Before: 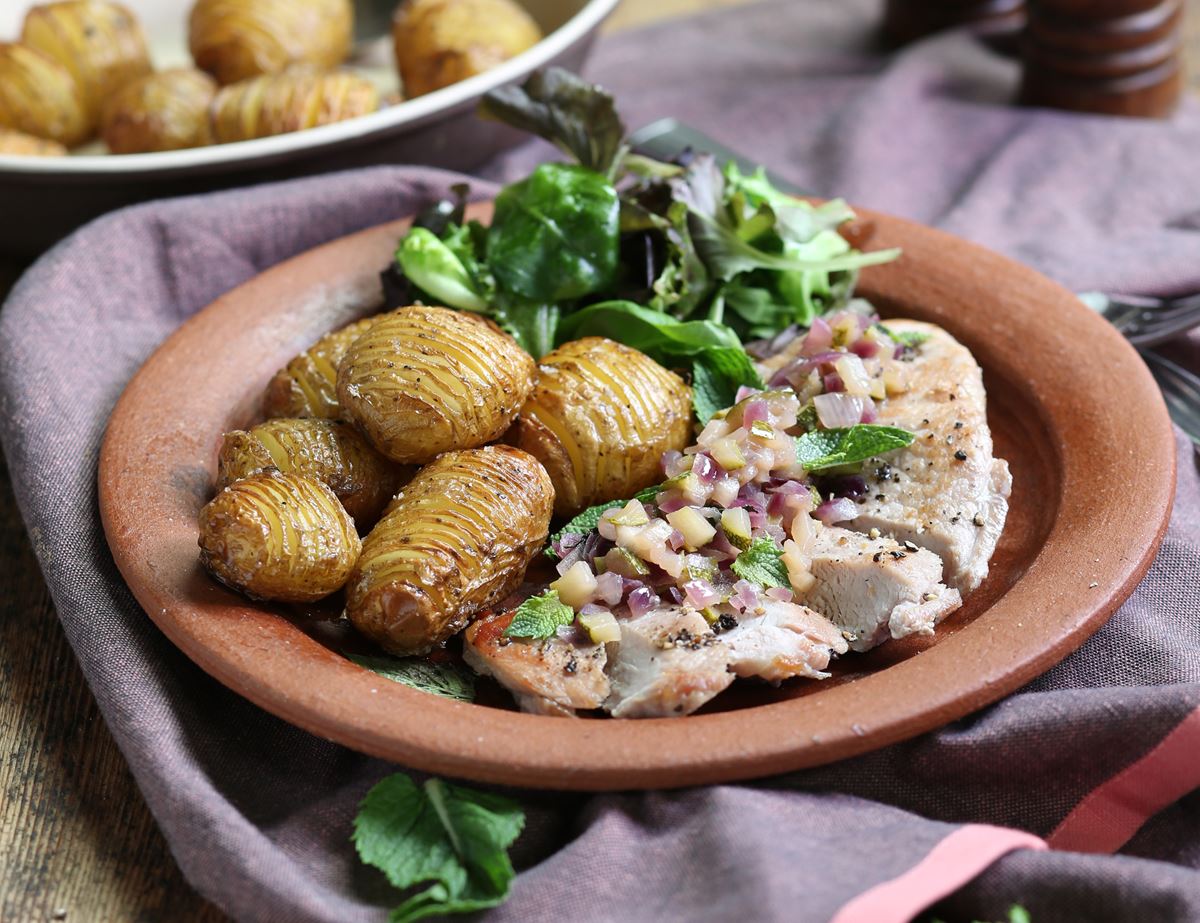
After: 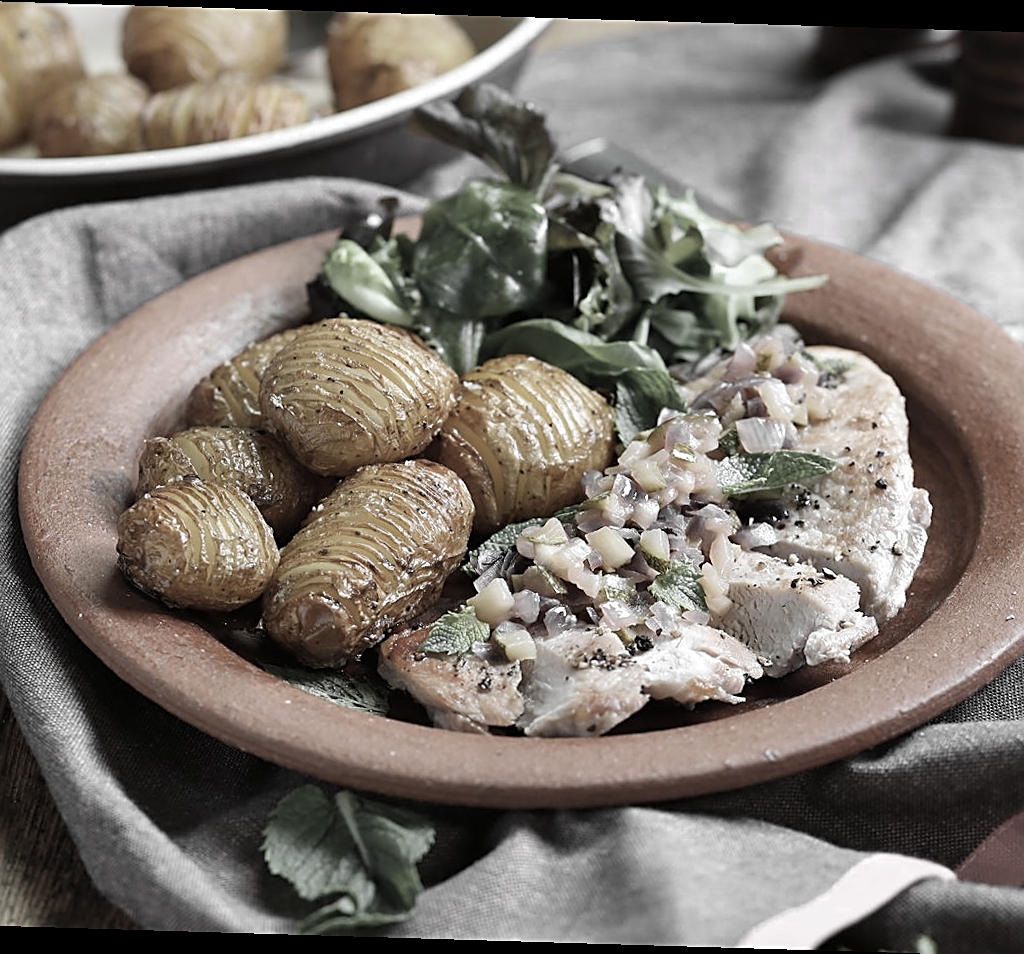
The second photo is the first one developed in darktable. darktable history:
rotate and perspective: rotation 1.72°, automatic cropping off
crop: left 7.598%, right 7.873%
color zones: curves: ch0 [(0, 0.613) (0.01, 0.613) (0.245, 0.448) (0.498, 0.529) (0.642, 0.665) (0.879, 0.777) (0.99, 0.613)]; ch1 [(0, 0.035) (0.121, 0.189) (0.259, 0.197) (0.415, 0.061) (0.589, 0.022) (0.732, 0.022) (0.857, 0.026) (0.991, 0.053)]
sharpen: amount 0.6
